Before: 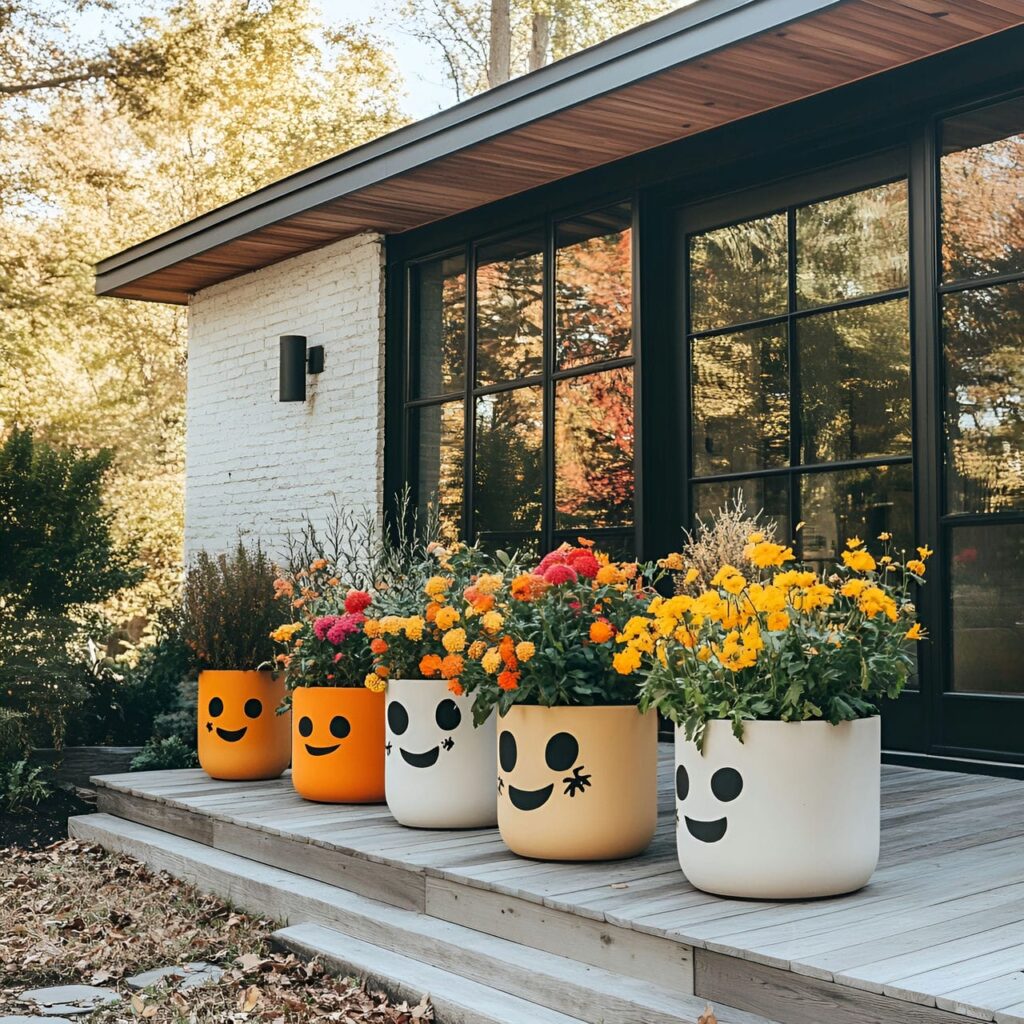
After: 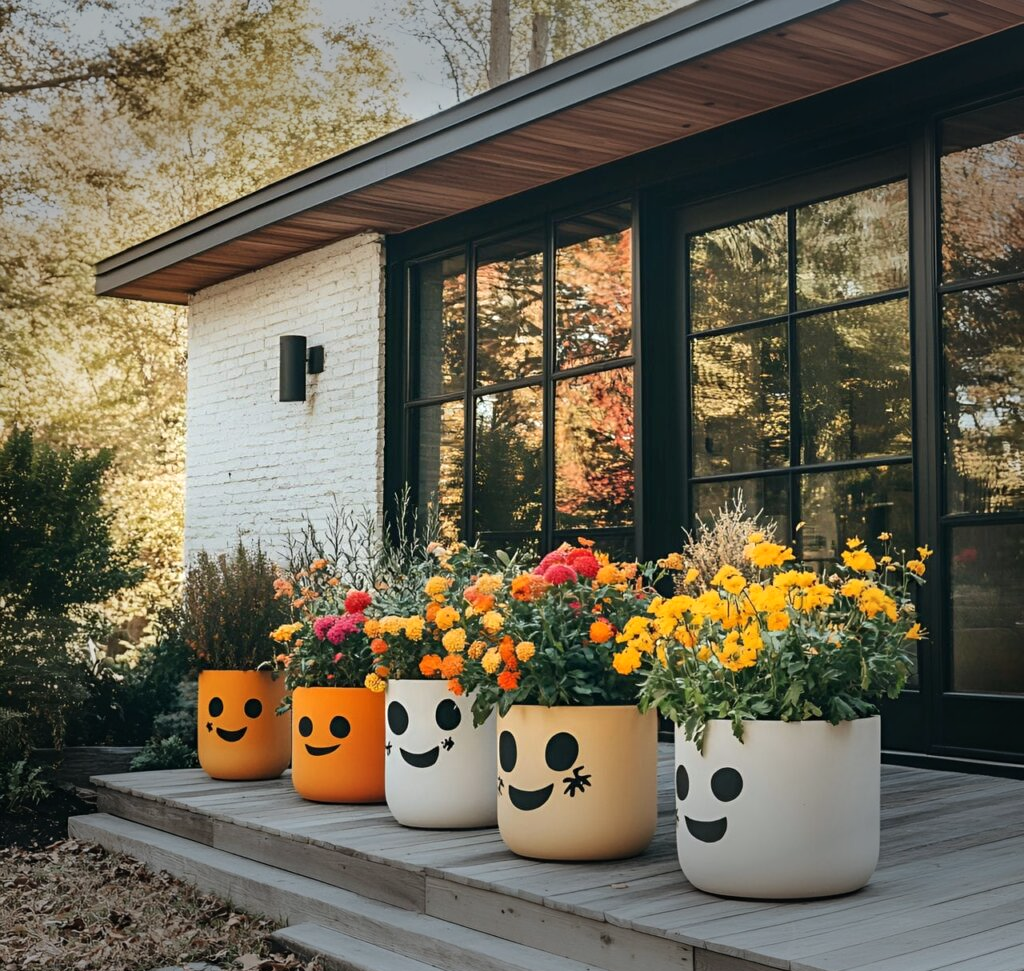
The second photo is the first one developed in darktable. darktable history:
exposure: exposure 0.127 EV, compensate highlight preservation false
crop and rotate: top 0%, bottom 5.097%
vignetting: fall-off start 70.97%, brightness -0.584, saturation -0.118, width/height ratio 1.333
